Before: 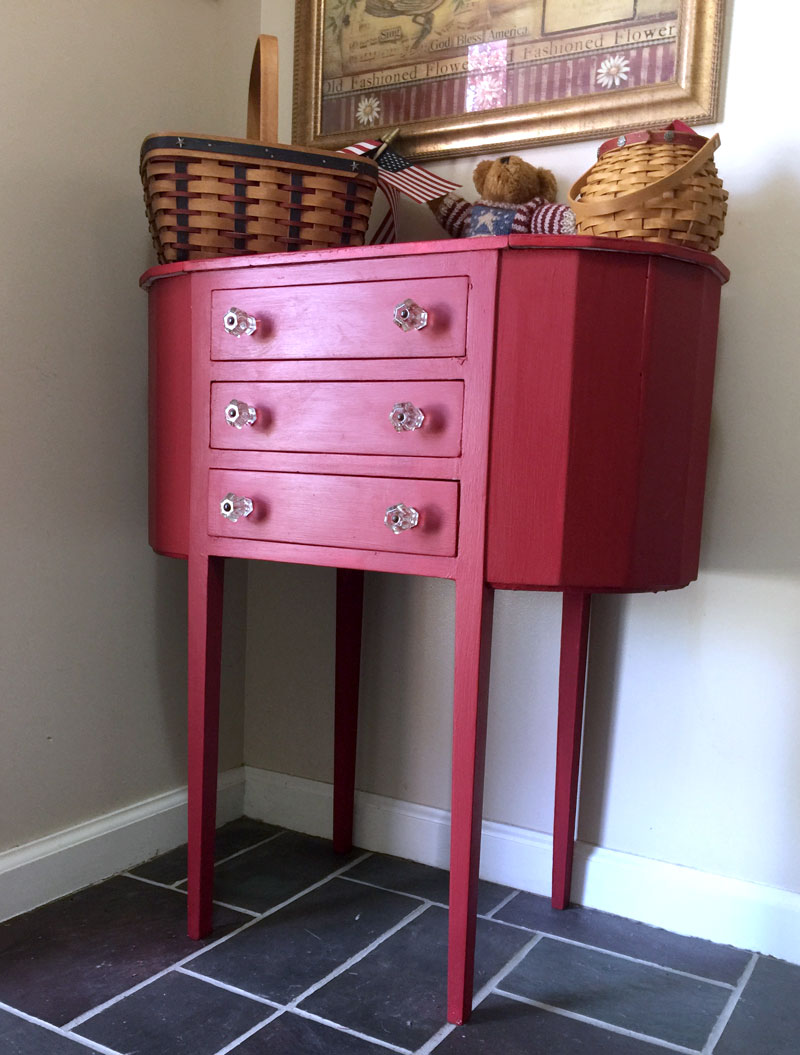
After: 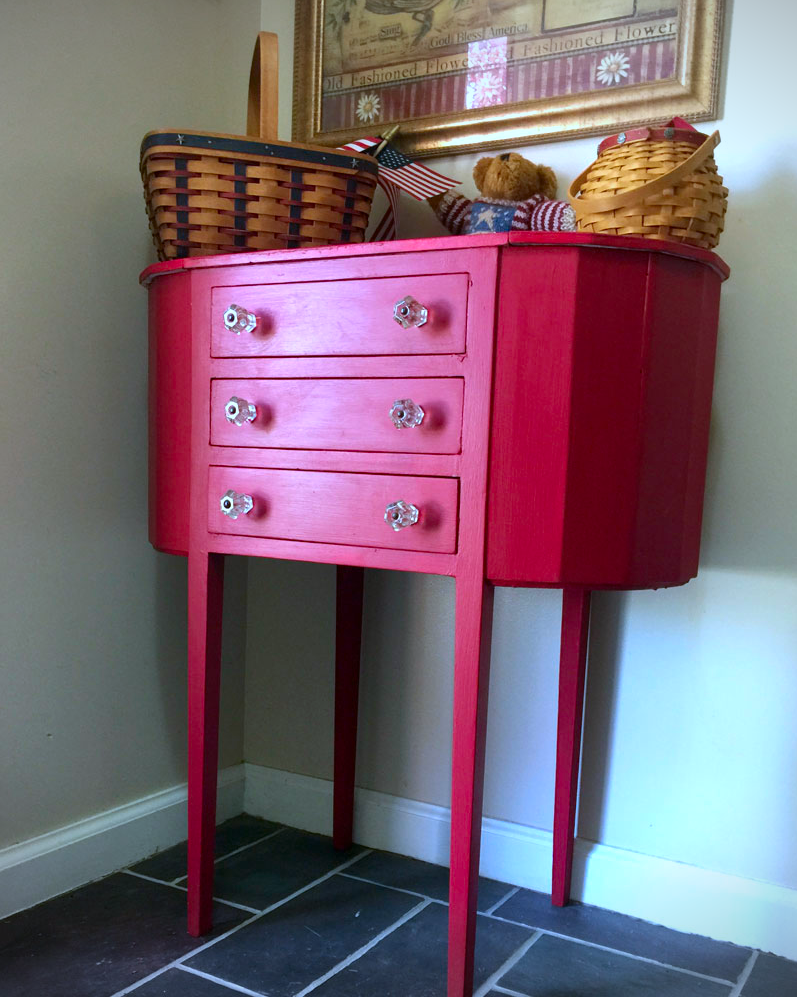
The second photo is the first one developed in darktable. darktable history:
vignetting: fall-off start 97.18%, width/height ratio 1.187
crop: top 0.318%, right 0.262%, bottom 5.087%
color calibration: gray › normalize channels true, illuminant as shot in camera, x 0.358, y 0.373, temperature 4628.91 K, gamut compression 0.003
color correction: highlights a* -7.3, highlights b* 1.15, shadows a* -3.08, saturation 1.45
